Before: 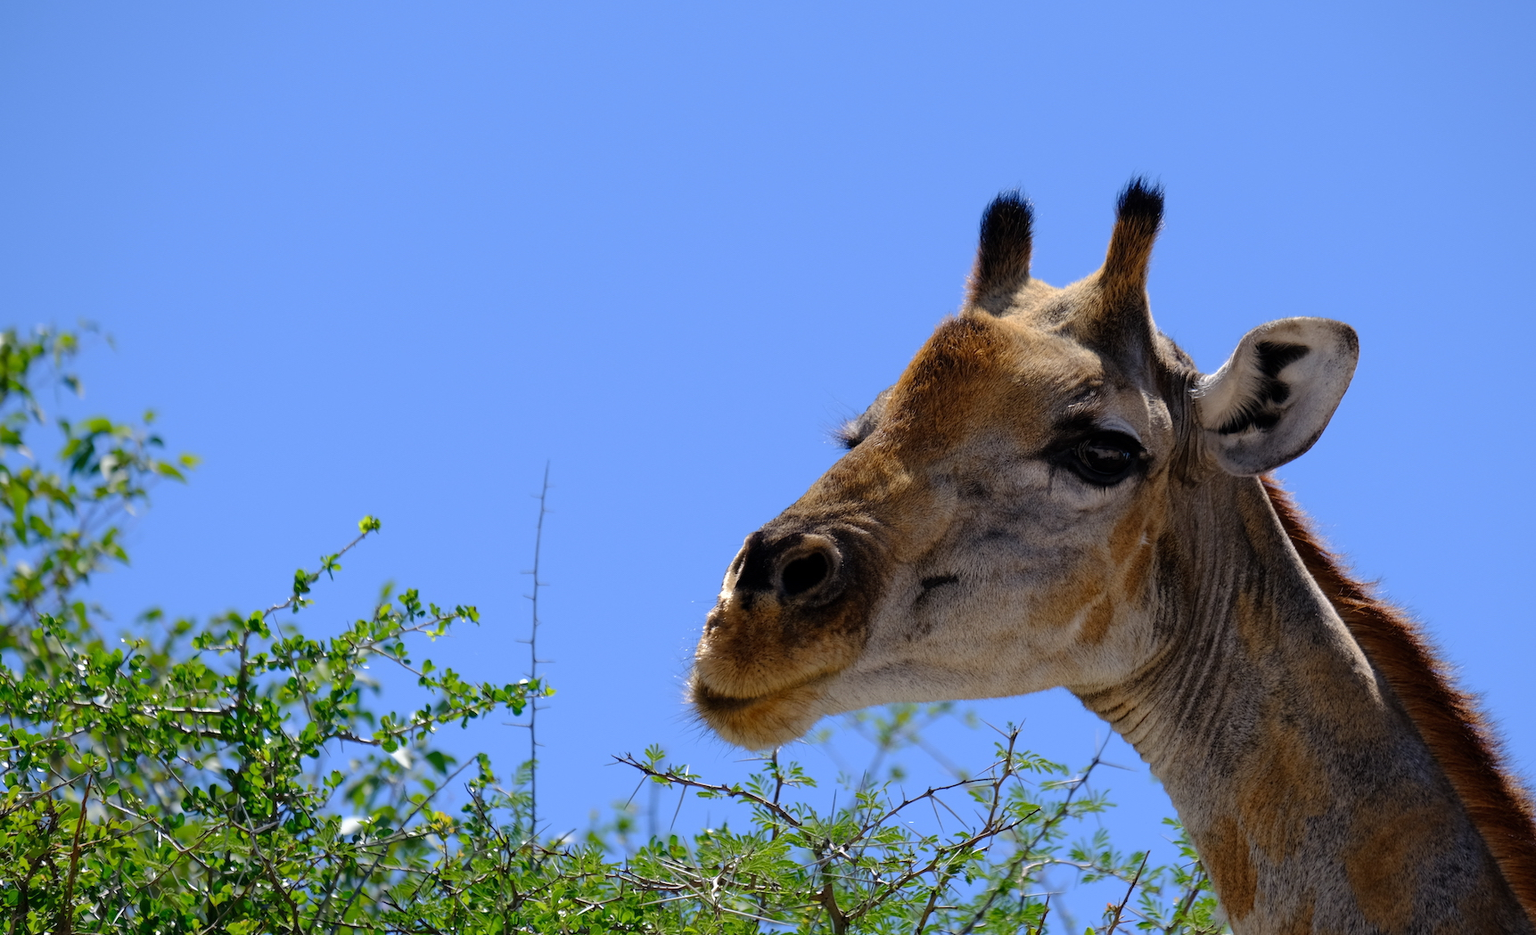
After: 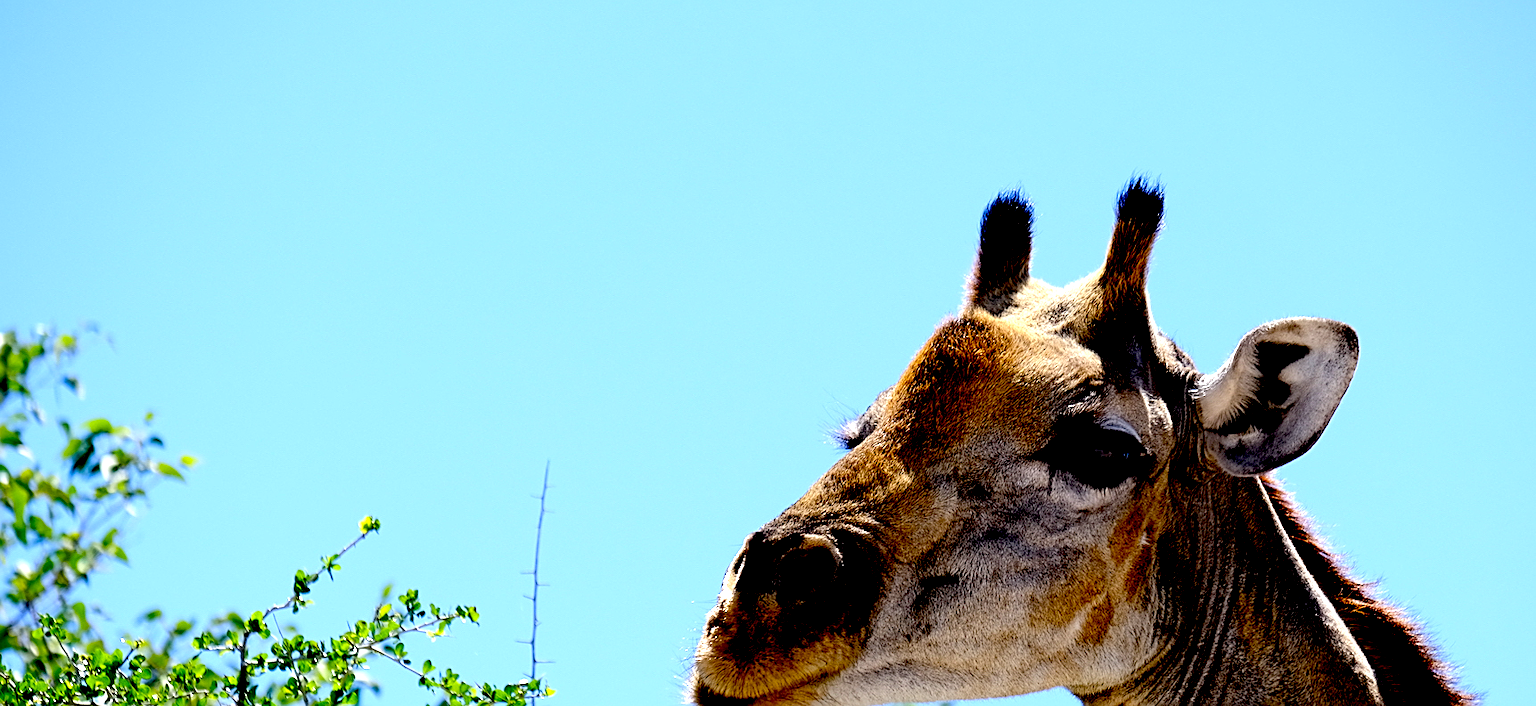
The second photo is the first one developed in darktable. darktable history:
crop: bottom 24.391%
sharpen: on, module defaults
exposure: black level correction 0.034, exposure 0.909 EV, compensate exposure bias true, compensate highlight preservation false
tone equalizer: -8 EV -0.449 EV, -7 EV -0.357 EV, -6 EV -0.348 EV, -5 EV -0.243 EV, -3 EV 0.191 EV, -2 EV 0.32 EV, -1 EV 0.394 EV, +0 EV 0.43 EV, edges refinement/feathering 500, mask exposure compensation -1.57 EV, preserve details no
